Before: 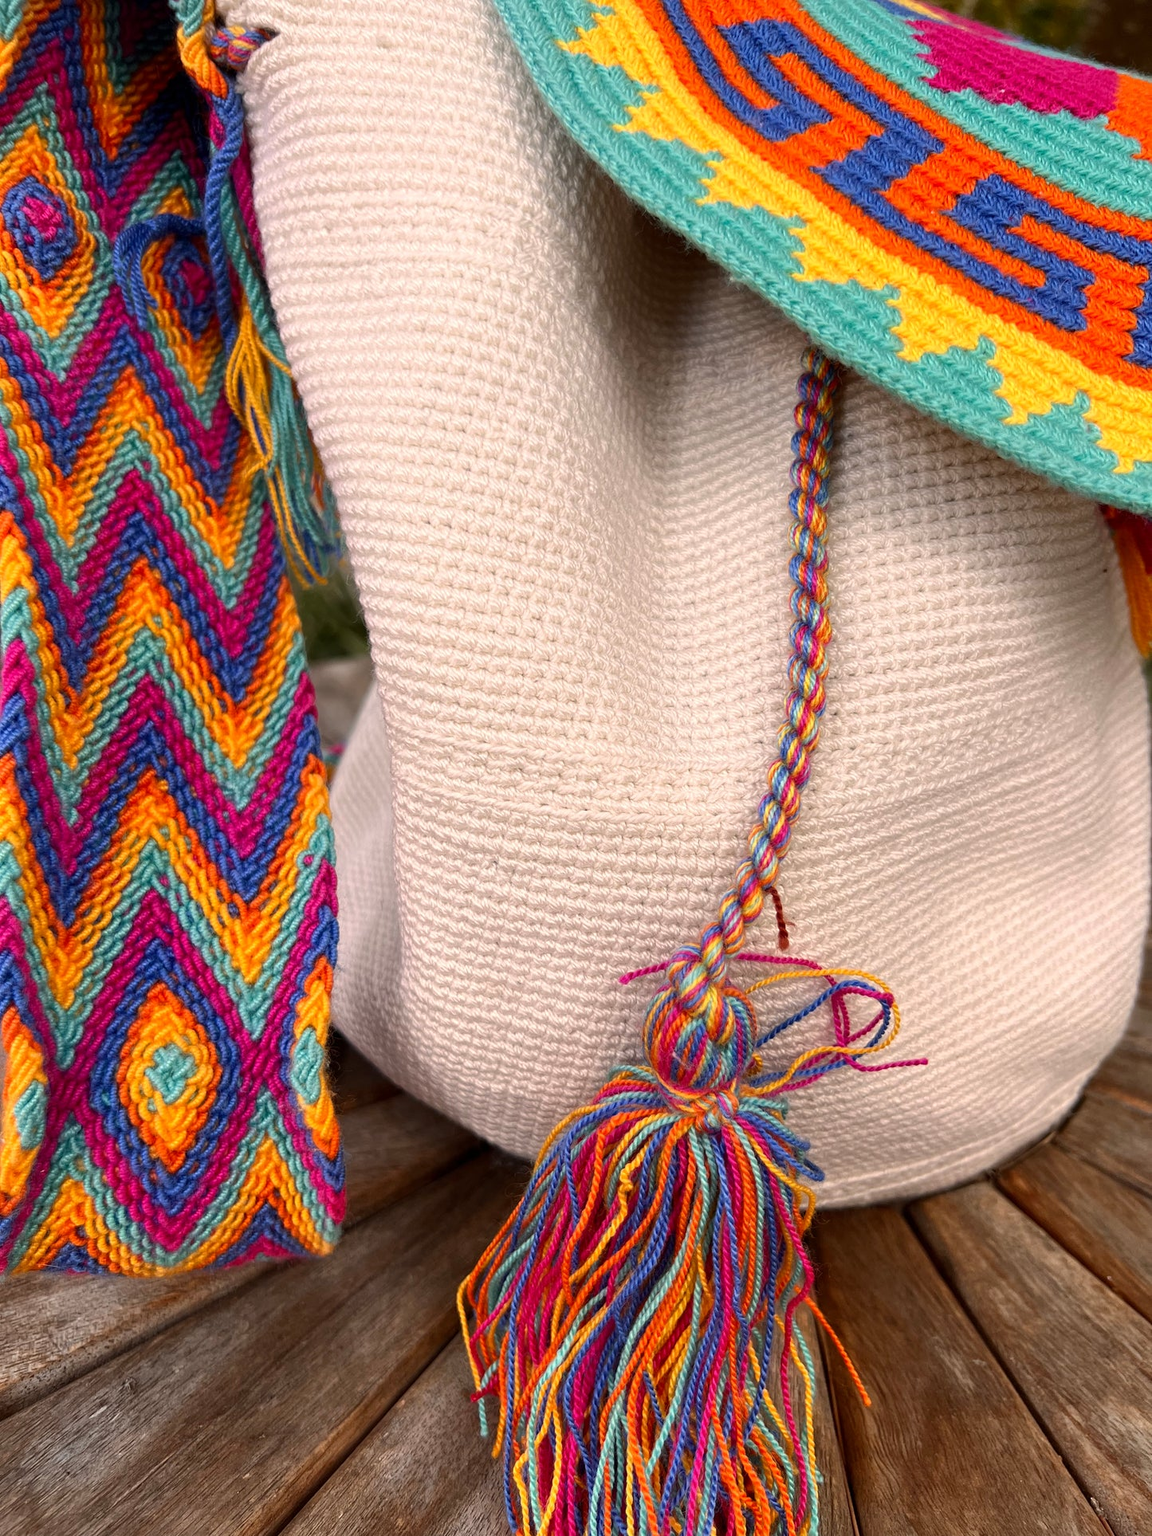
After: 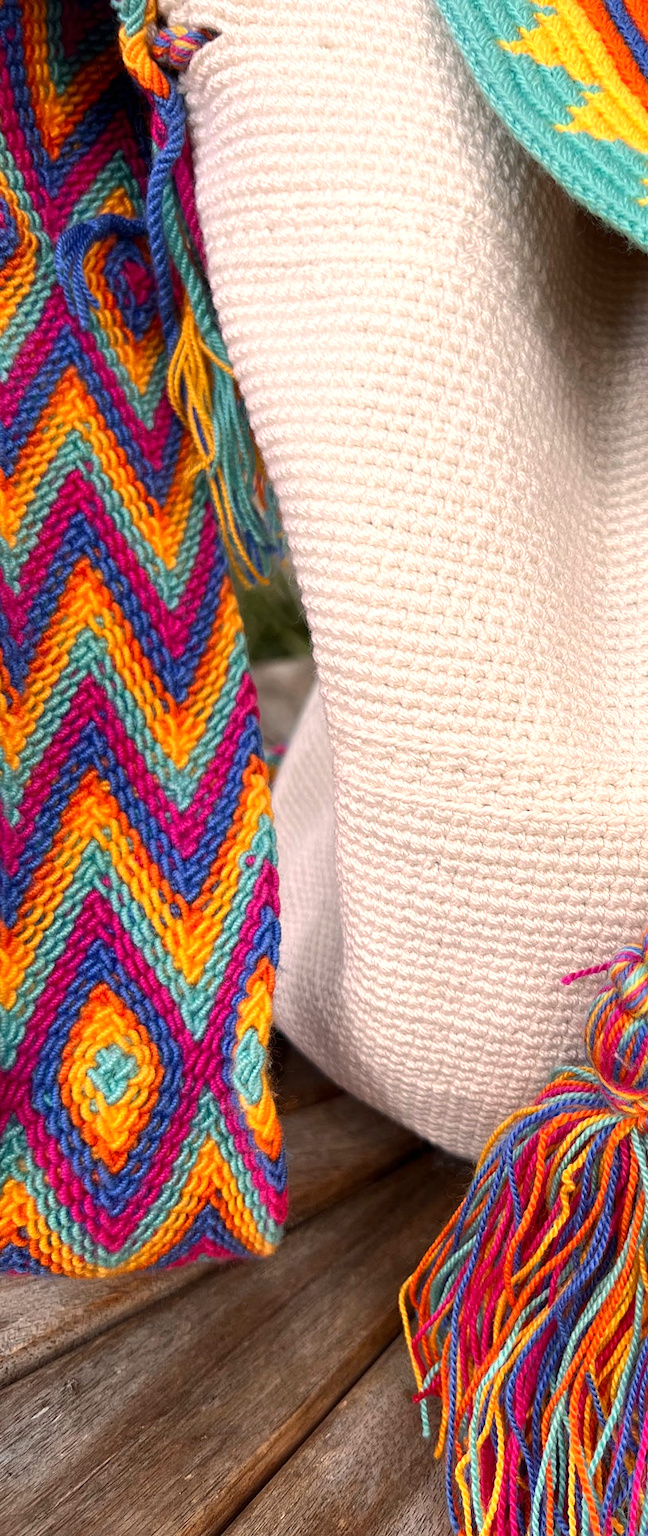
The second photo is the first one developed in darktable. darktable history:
crop: left 5.114%, right 38.589%
exposure: exposure 0.3 EV, compensate highlight preservation false
